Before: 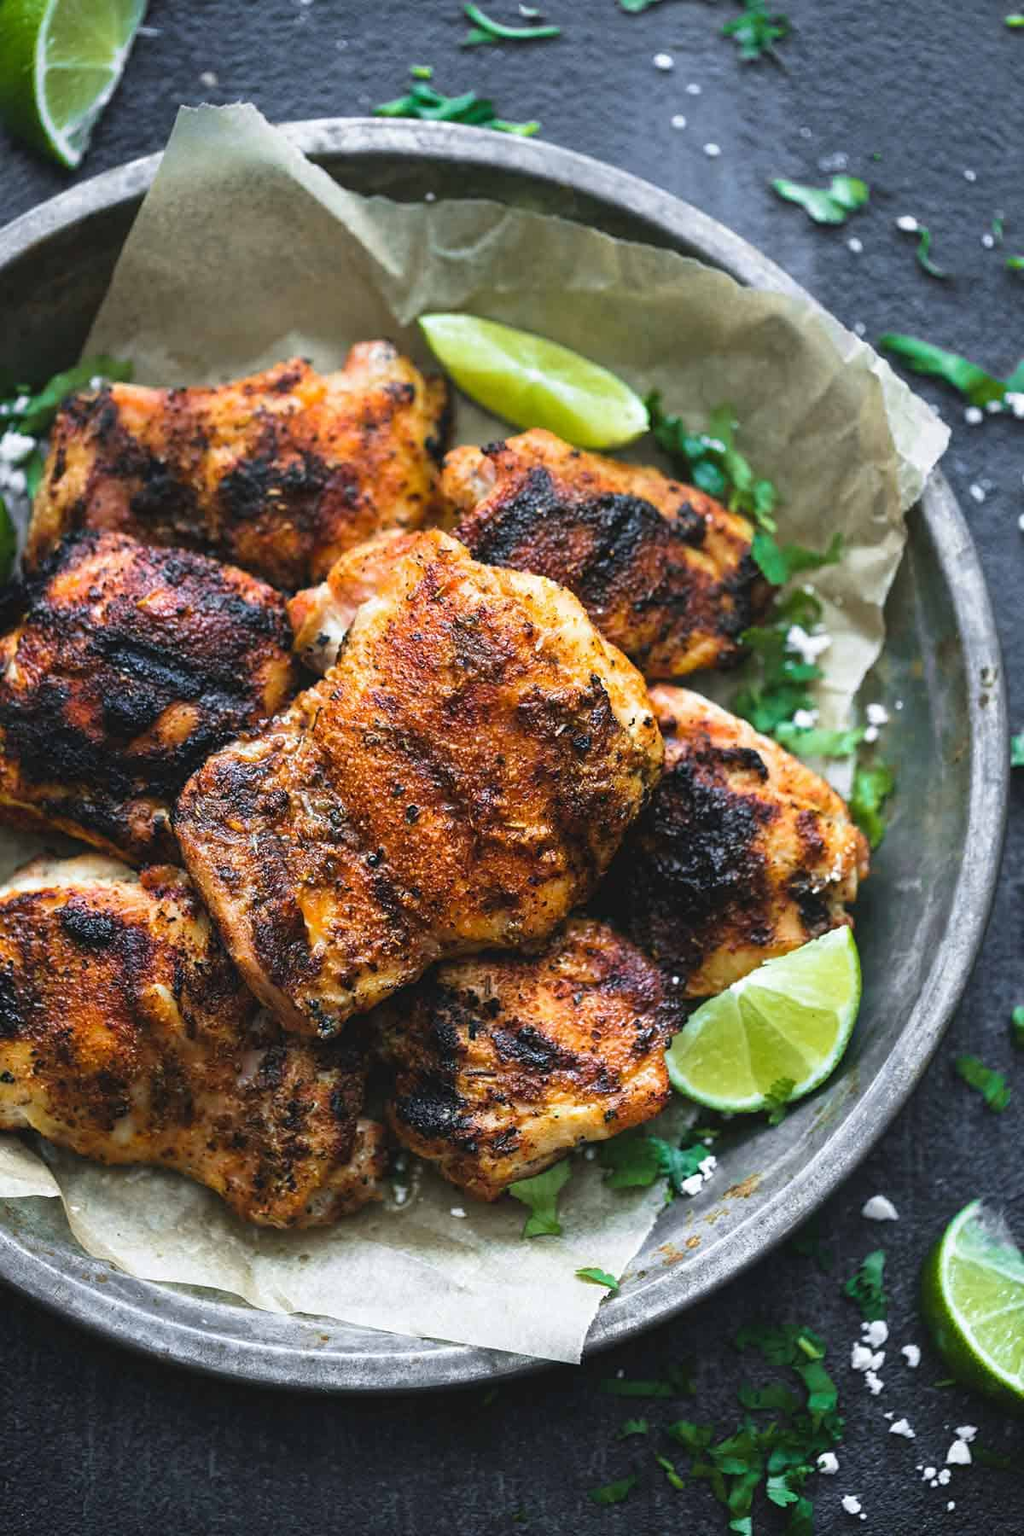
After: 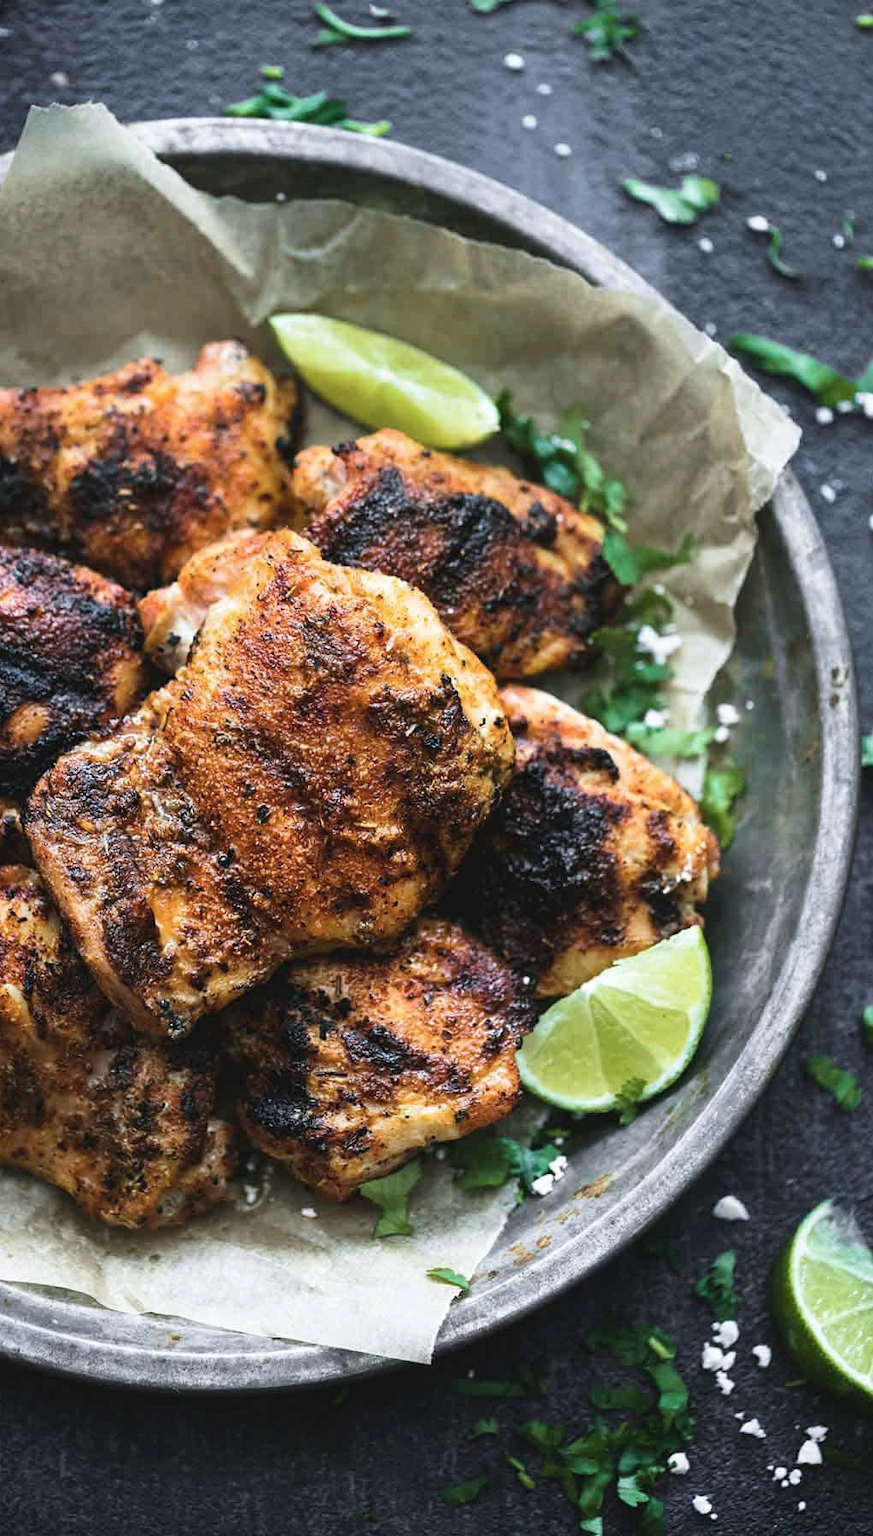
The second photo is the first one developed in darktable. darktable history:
crop and rotate: left 14.585%
contrast brightness saturation: contrast 0.111, saturation -0.18
